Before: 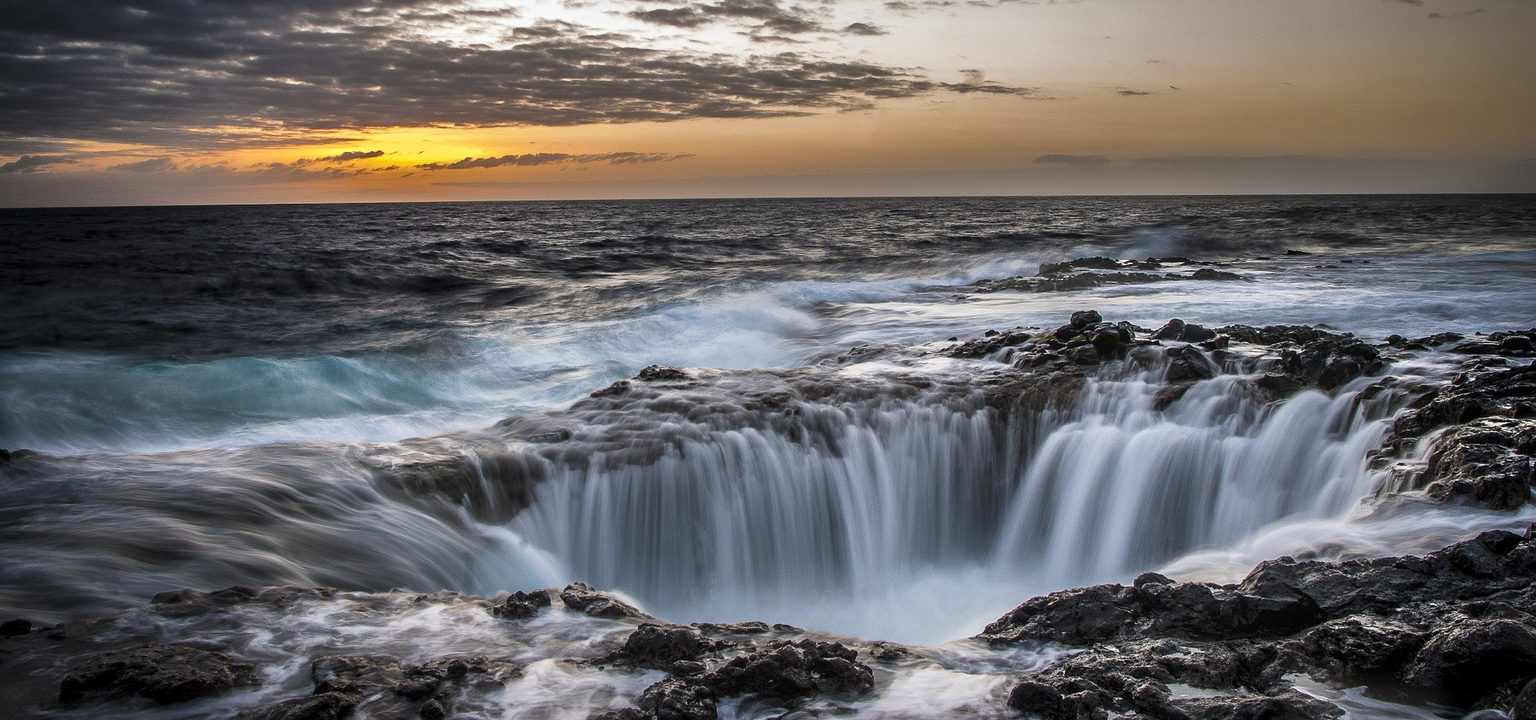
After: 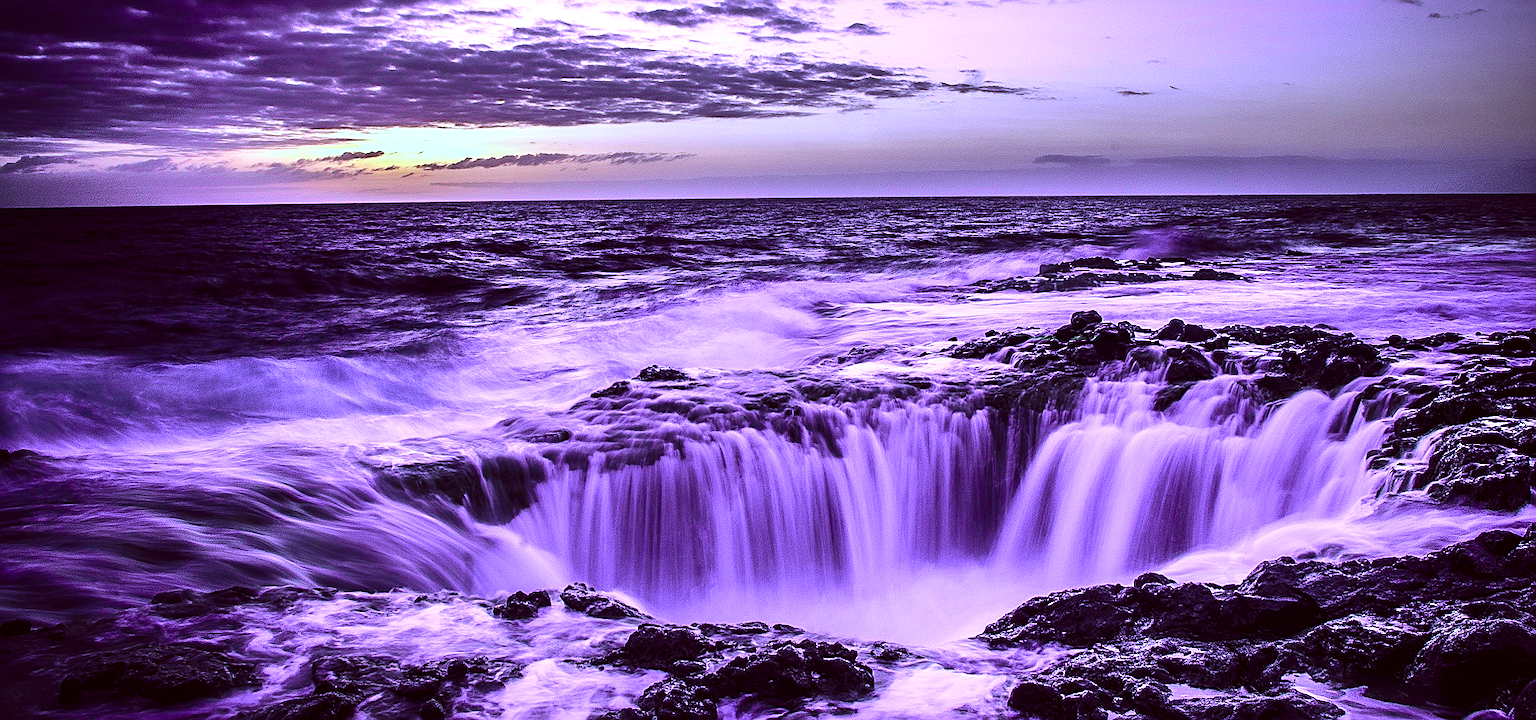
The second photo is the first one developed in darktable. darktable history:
color correction: highlights a* 10.21, highlights b* 9.79, shadows a* 8.61, shadows b* 7.88, saturation 0.8
sharpen: on, module defaults
color calibration: output R [0.948, 0.091, -0.04, 0], output G [-0.3, 1.384, -0.085, 0], output B [-0.108, 0.061, 1.08, 0], illuminant as shot in camera, x 0.484, y 0.43, temperature 2405.29 K
tone equalizer: -8 EV -0.75 EV, -7 EV -0.7 EV, -6 EV -0.6 EV, -5 EV -0.4 EV, -3 EV 0.4 EV, -2 EV 0.6 EV, -1 EV 0.7 EV, +0 EV 0.75 EV, edges refinement/feathering 500, mask exposure compensation -1.57 EV, preserve details no
tone curve: curves: ch0 [(0, 0) (0.033, 0.016) (0.171, 0.127) (0.33, 0.331) (0.432, 0.475) (0.601, 0.665) (0.843, 0.876) (1, 1)]; ch1 [(0, 0) (0.339, 0.349) (0.445, 0.42) (0.476, 0.47) (0.501, 0.499) (0.516, 0.525) (0.548, 0.563) (0.584, 0.633) (0.728, 0.746) (1, 1)]; ch2 [(0, 0) (0.327, 0.324) (0.417, 0.44) (0.46, 0.453) (0.502, 0.498) (0.517, 0.524) (0.53, 0.554) (0.579, 0.599) (0.745, 0.704) (1, 1)], color space Lab, independent channels, preserve colors none
